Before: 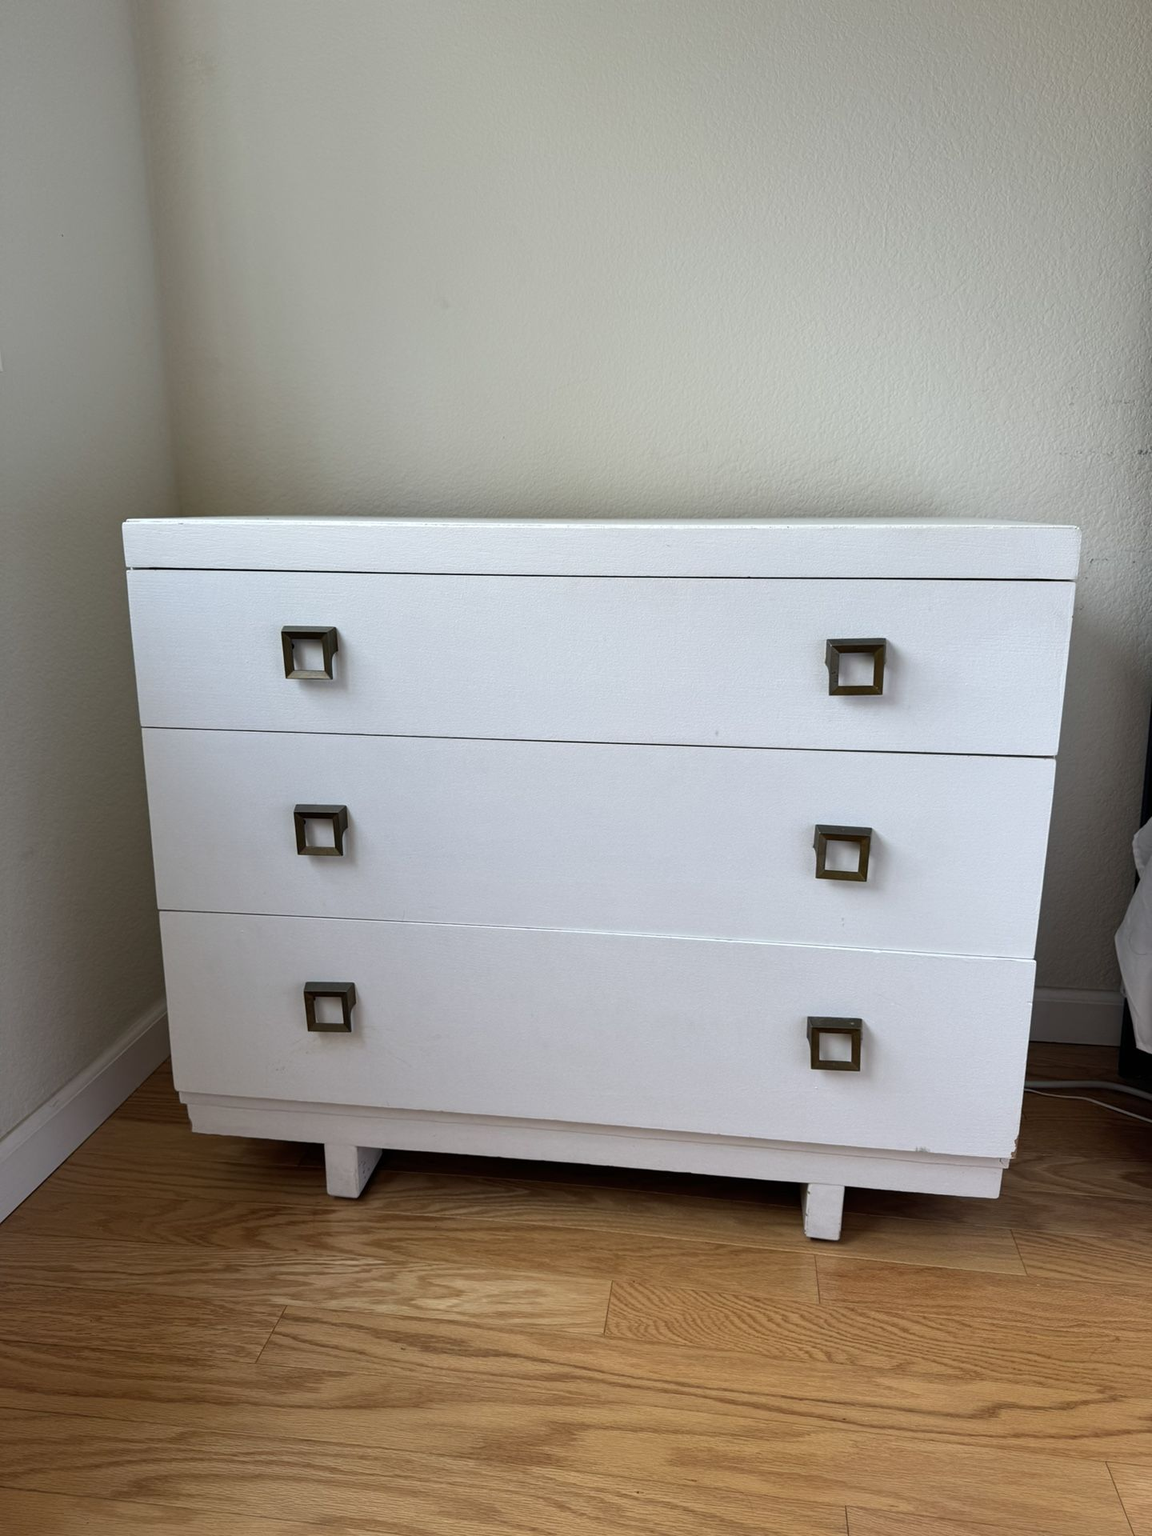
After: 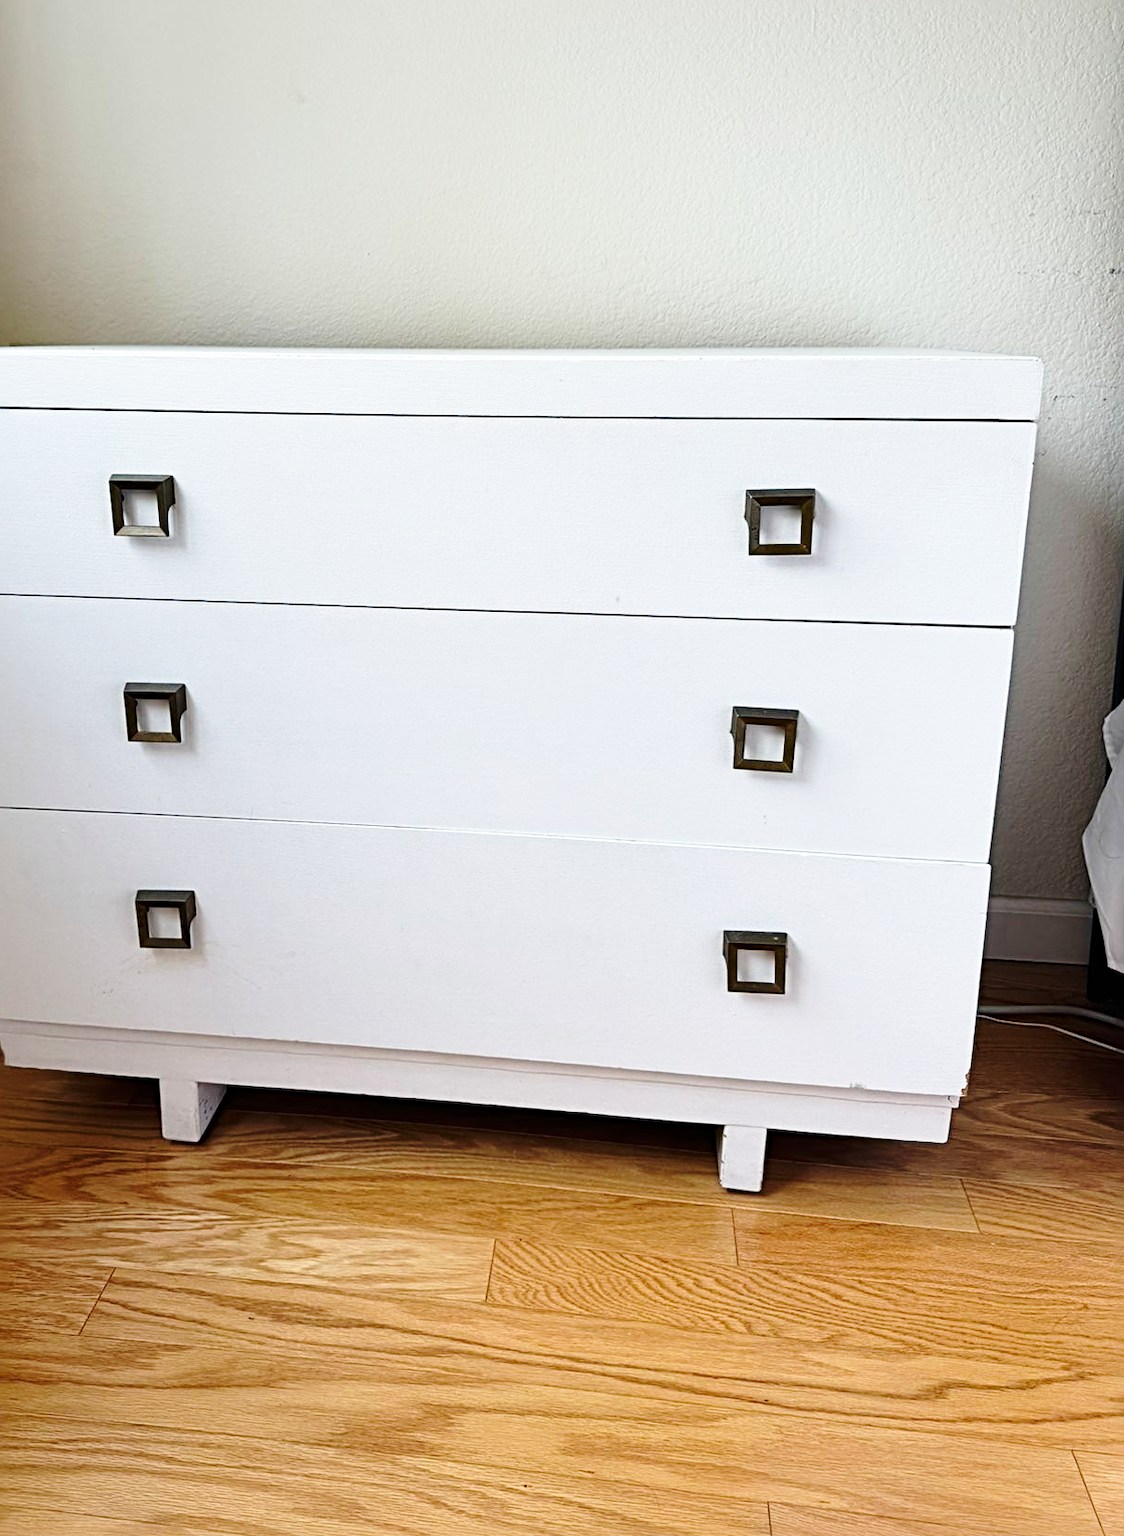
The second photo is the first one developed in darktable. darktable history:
base curve: curves: ch0 [(0, 0) (0.028, 0.03) (0.121, 0.232) (0.46, 0.748) (0.859, 0.968) (1, 1)], preserve colors none
crop: left 16.386%, top 14.34%
sharpen: radius 3.981
